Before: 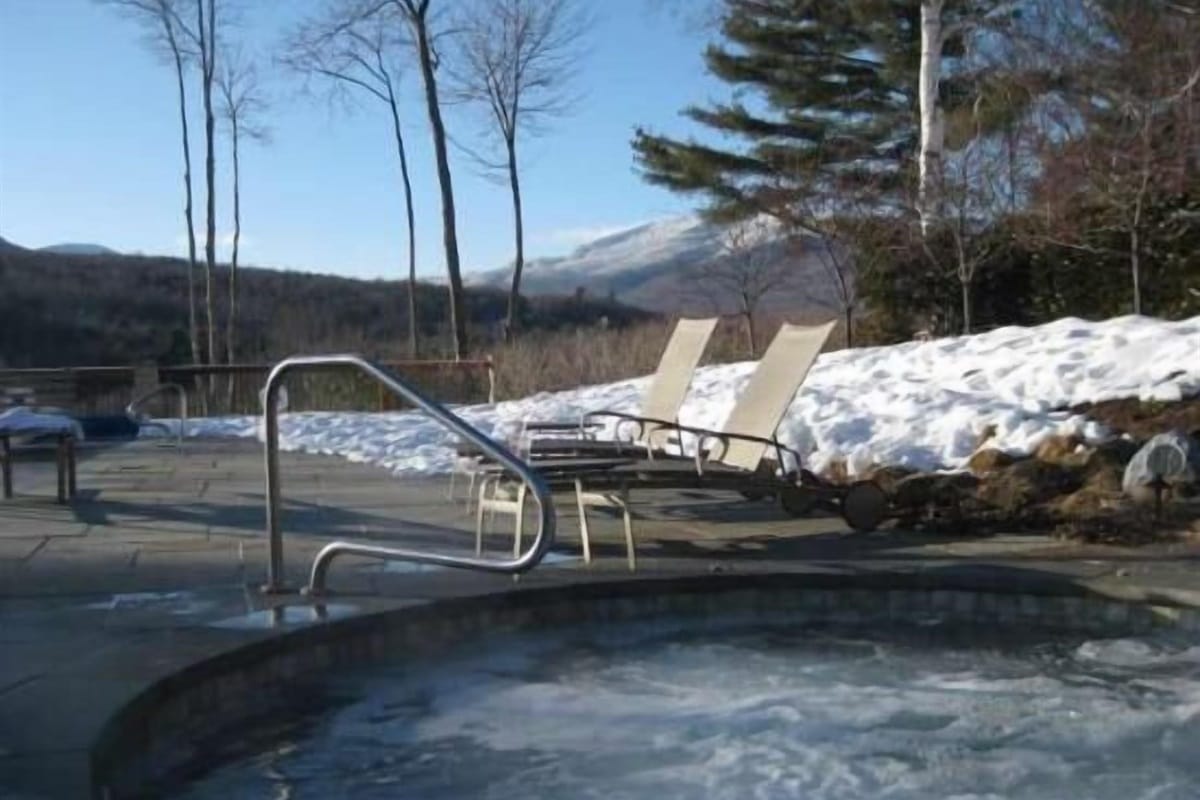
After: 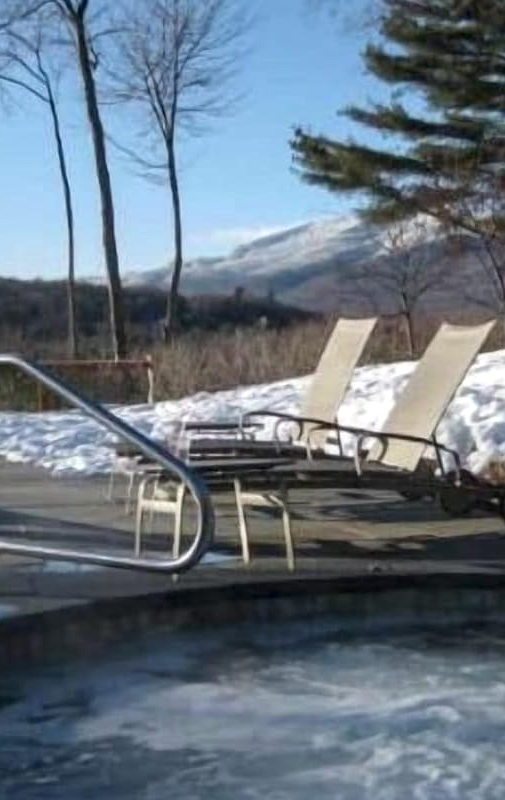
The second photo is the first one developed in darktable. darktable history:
crop: left 28.43%, right 29.433%
local contrast: detail 130%
